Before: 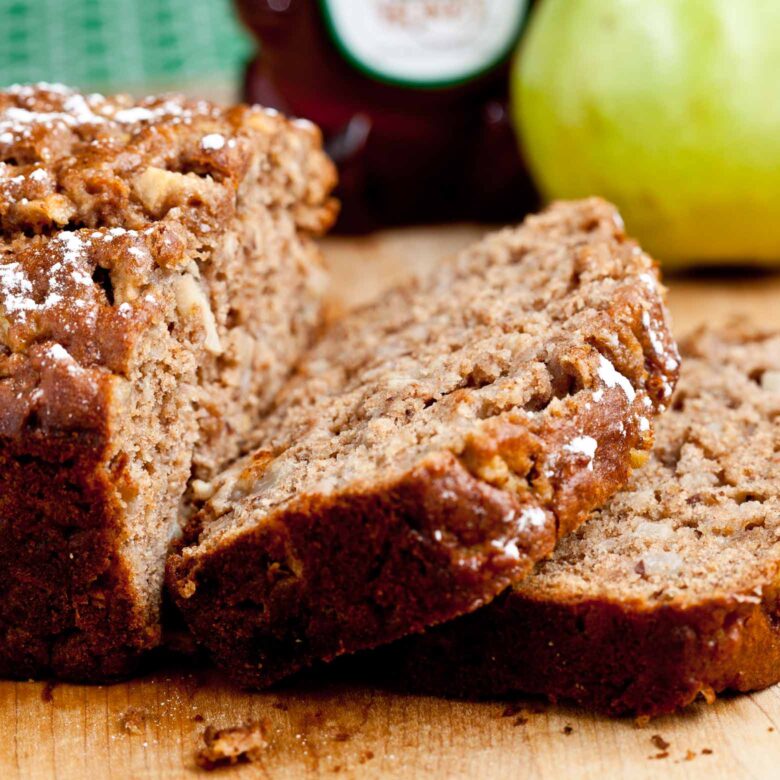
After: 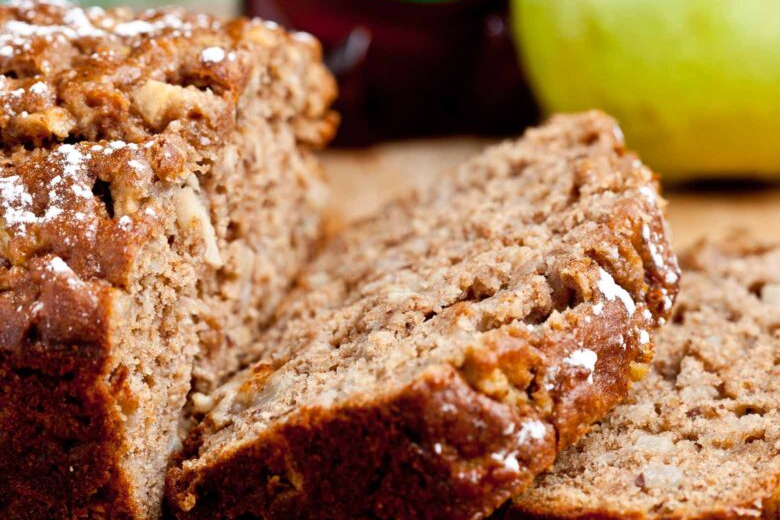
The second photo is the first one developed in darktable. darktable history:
crop: top 11.166%, bottom 22.168%
